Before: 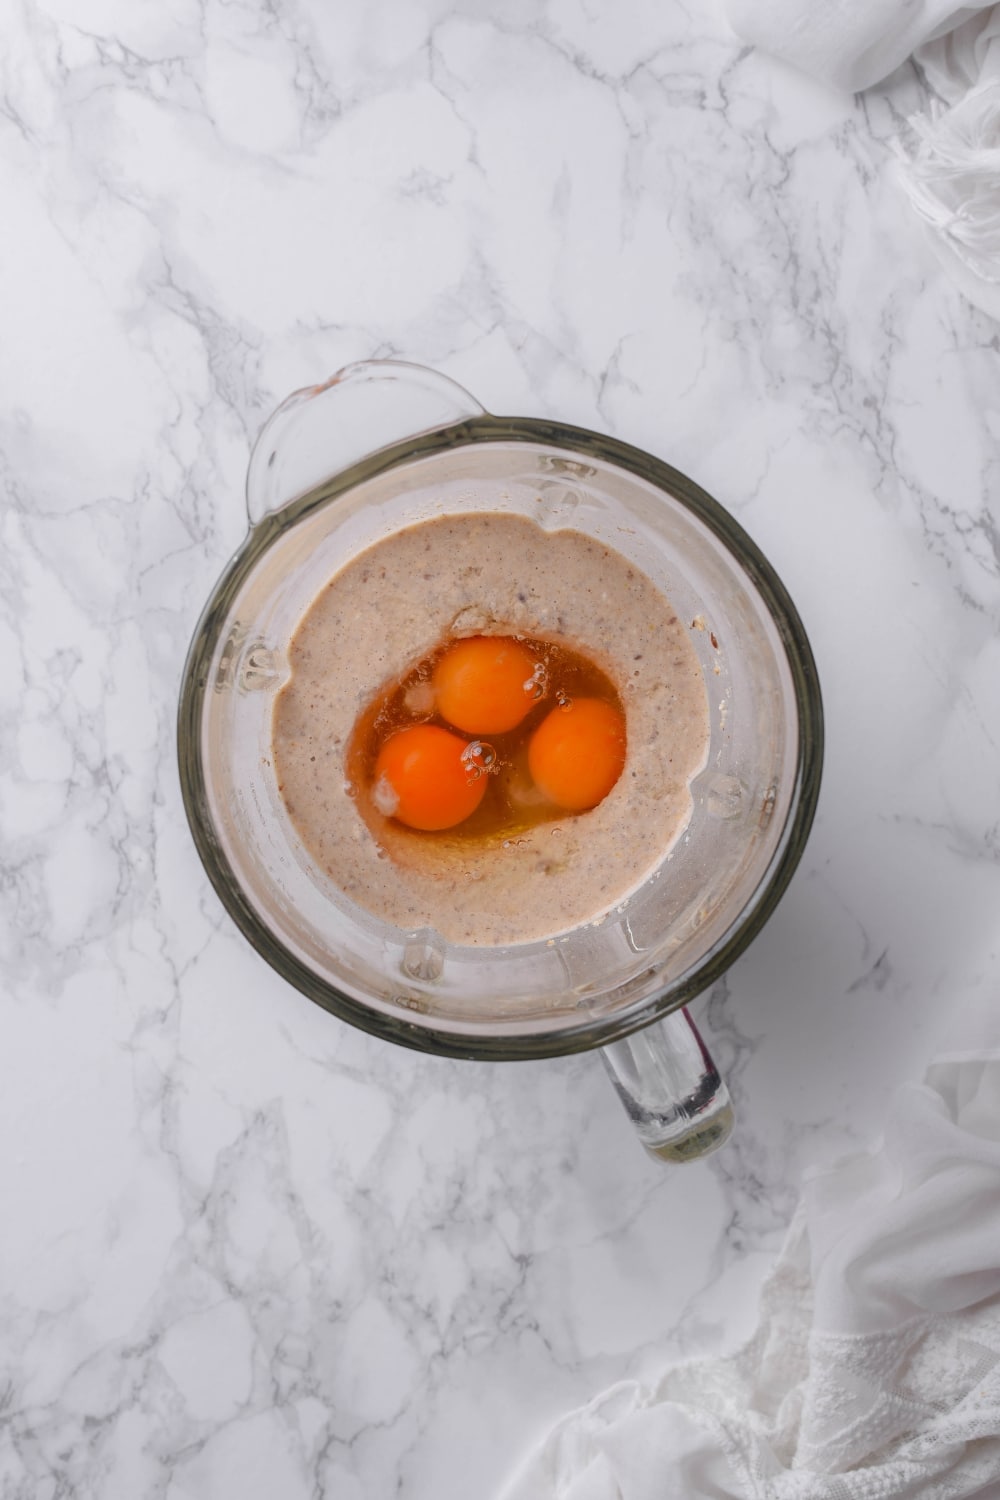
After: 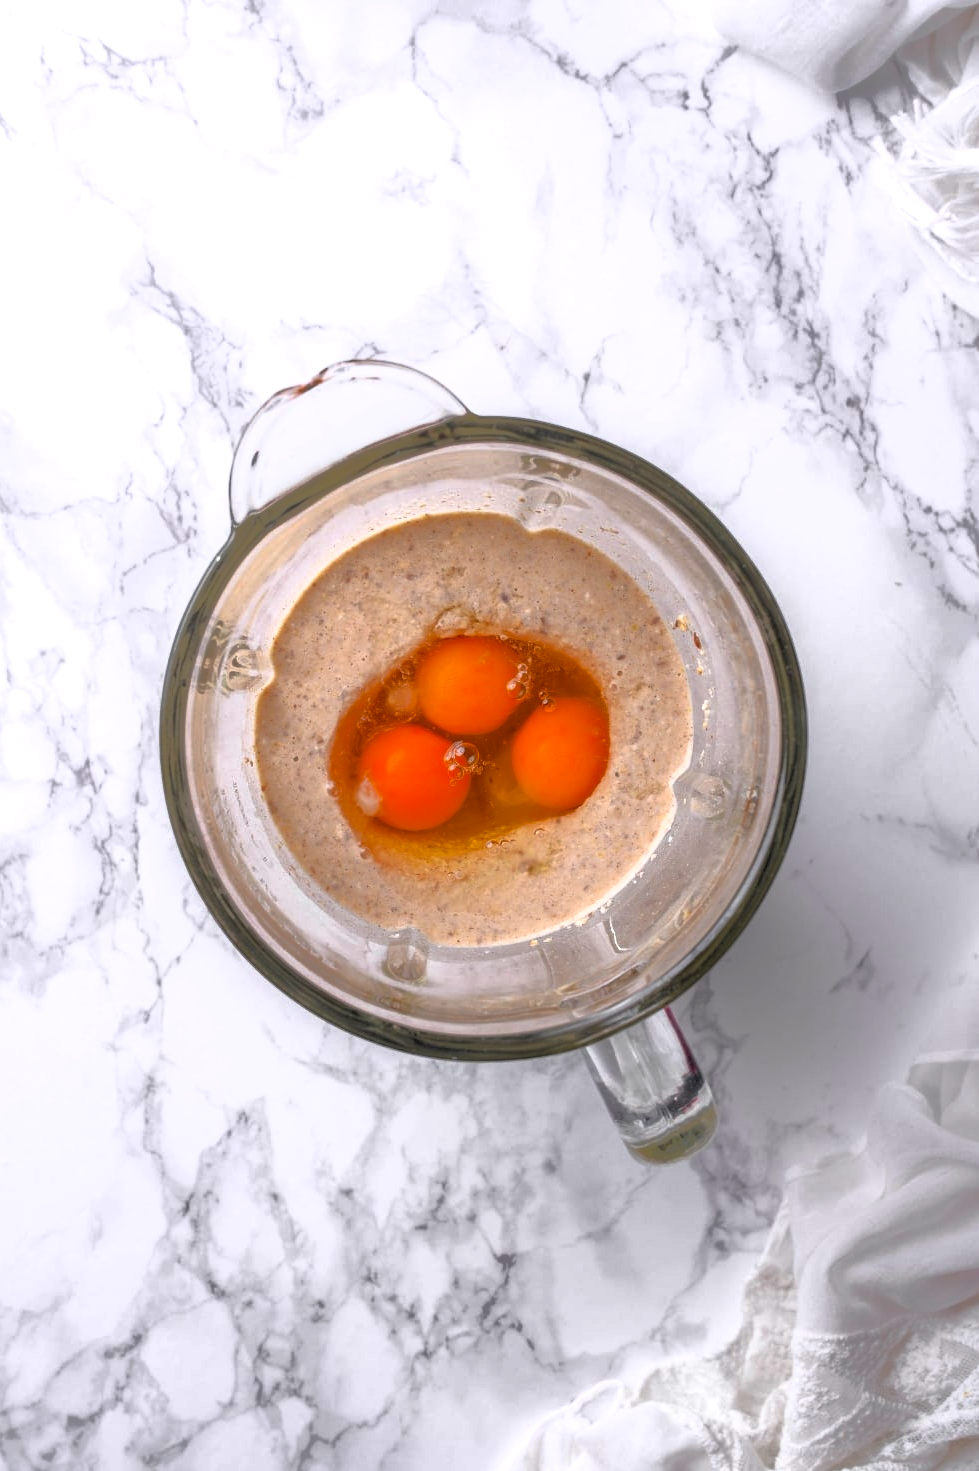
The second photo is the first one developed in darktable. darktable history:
base curve: curves: ch0 [(0.017, 0) (0.425, 0.441) (0.844, 0.933) (1, 1)]
color balance rgb: perceptual saturation grading › global saturation 9.646%, global vibrance 20%
crop: left 1.739%, right 0.271%, bottom 1.91%
exposure: exposure 0.559 EV, compensate exposure bias true, compensate highlight preservation false
shadows and highlights: shadows 39.65, highlights -59.75
